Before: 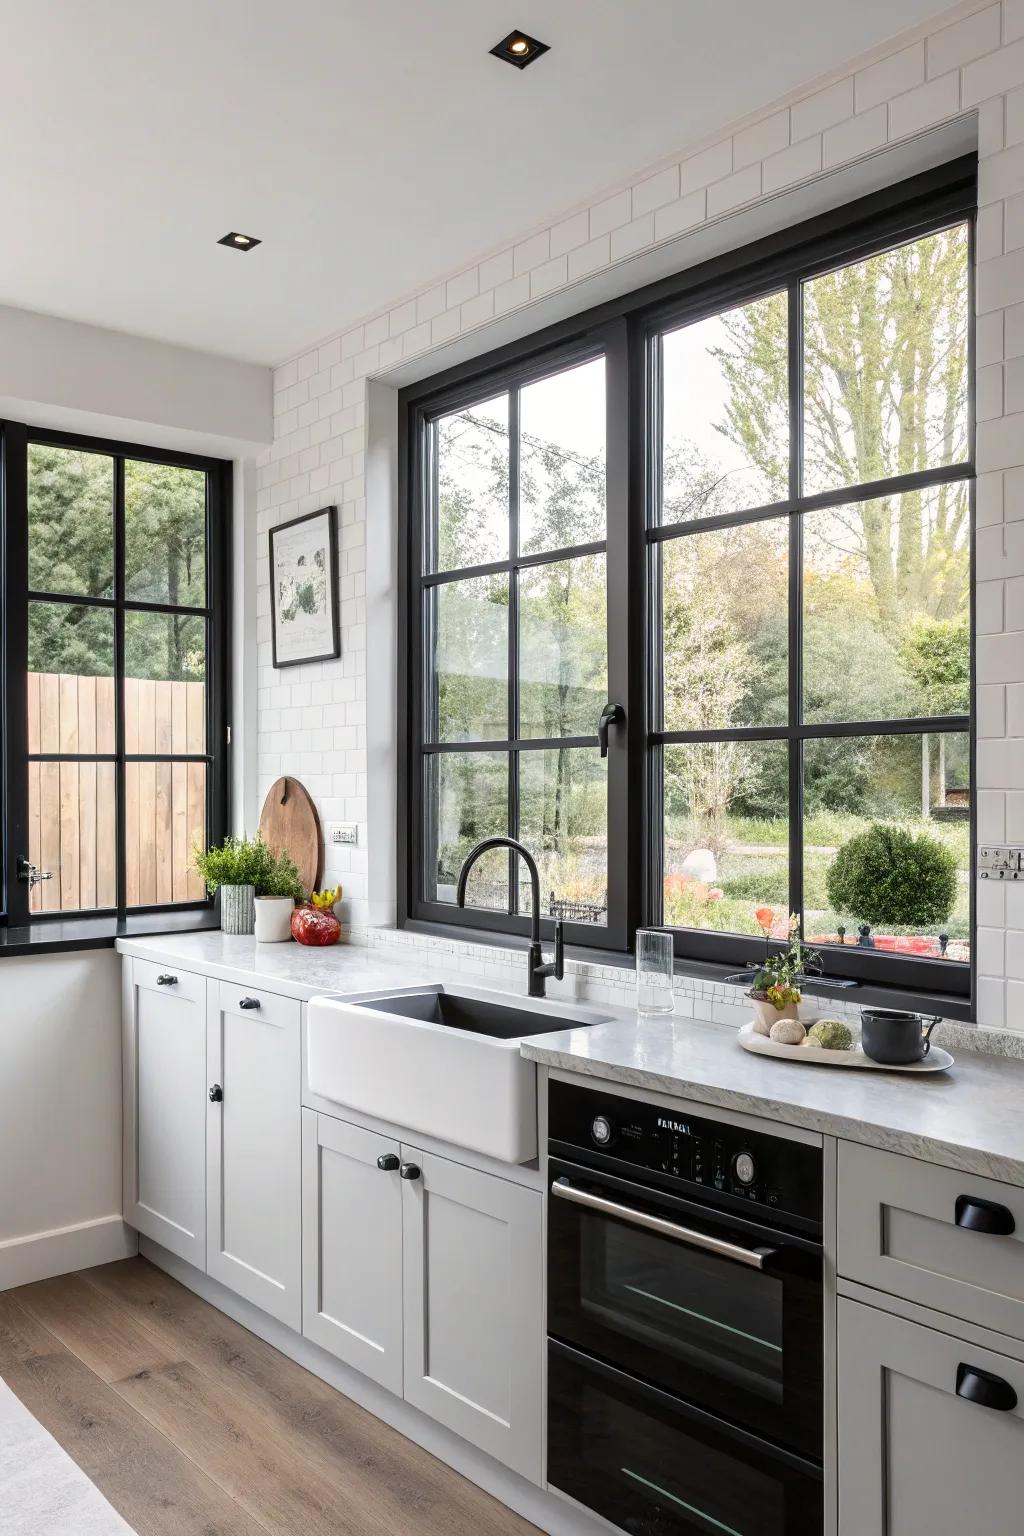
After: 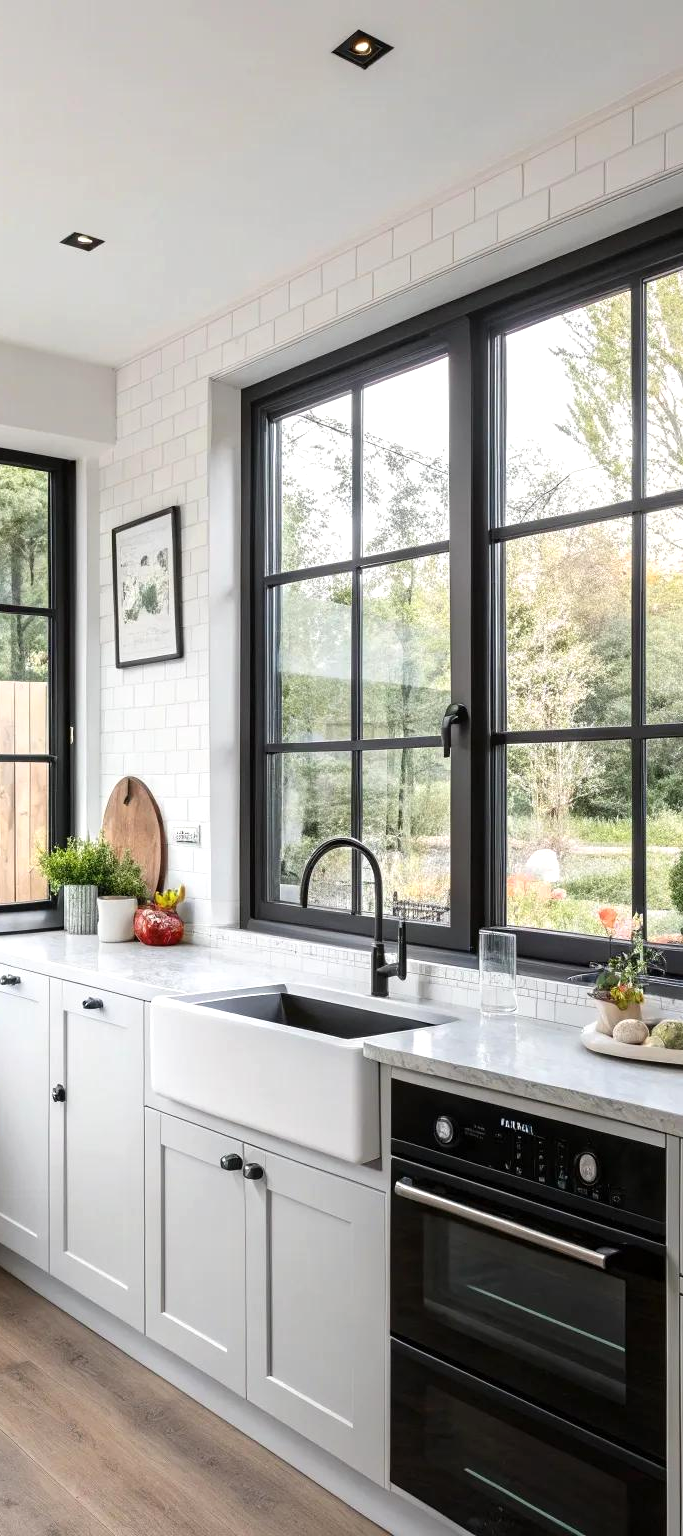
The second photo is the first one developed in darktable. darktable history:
exposure: exposure 0.216 EV, compensate highlight preservation false
crop: left 15.362%, right 17.926%
